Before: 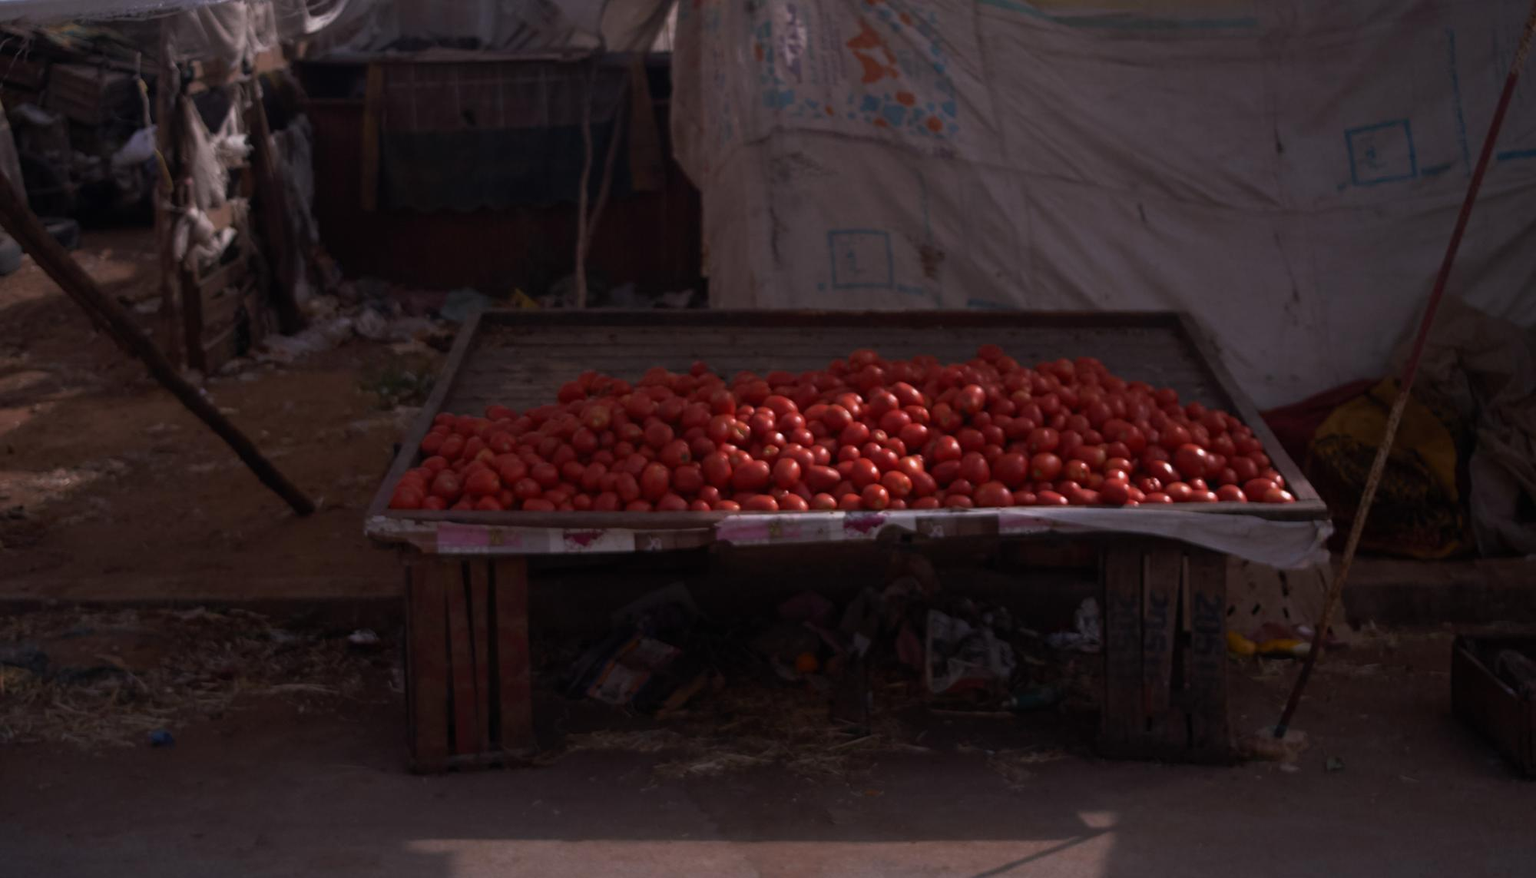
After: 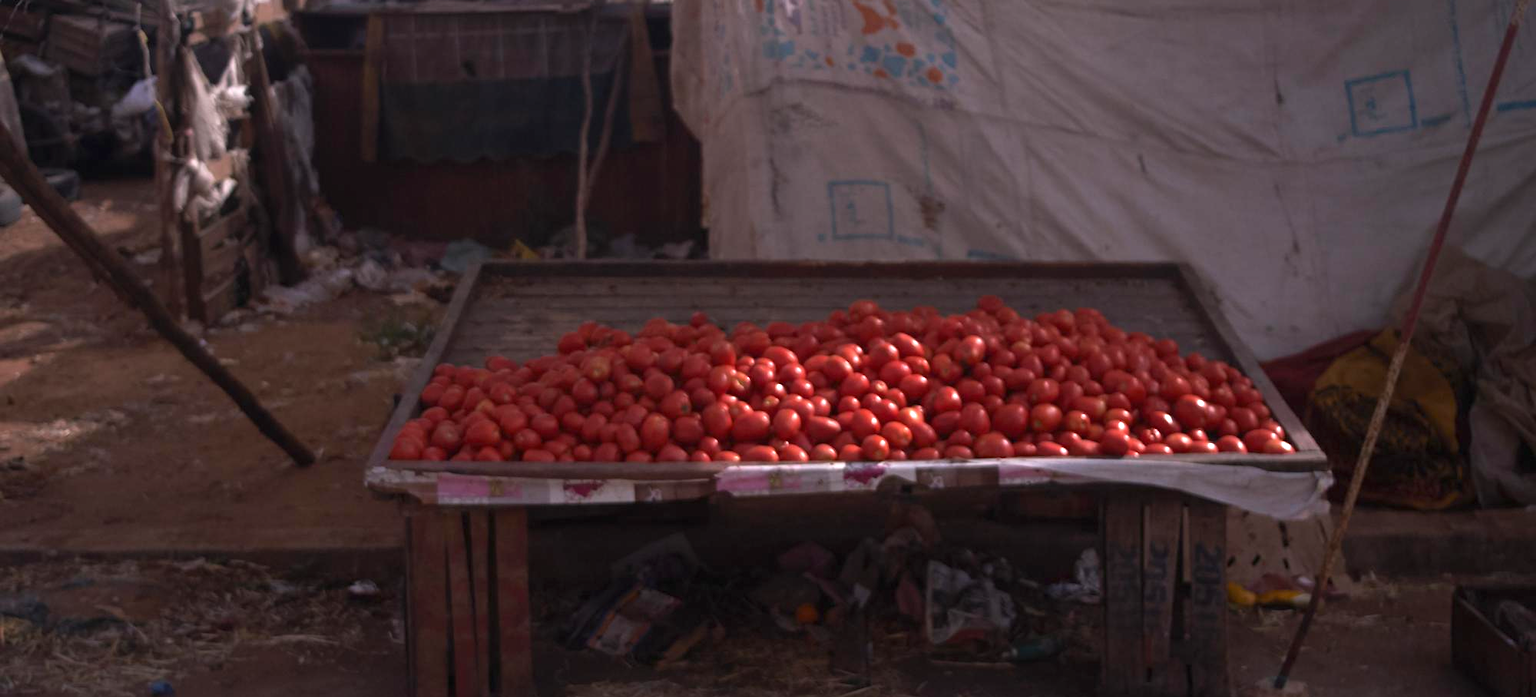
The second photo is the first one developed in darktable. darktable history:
exposure: black level correction 0, exposure 1.123 EV, compensate highlight preservation false
crop and rotate: top 5.667%, bottom 14.816%
